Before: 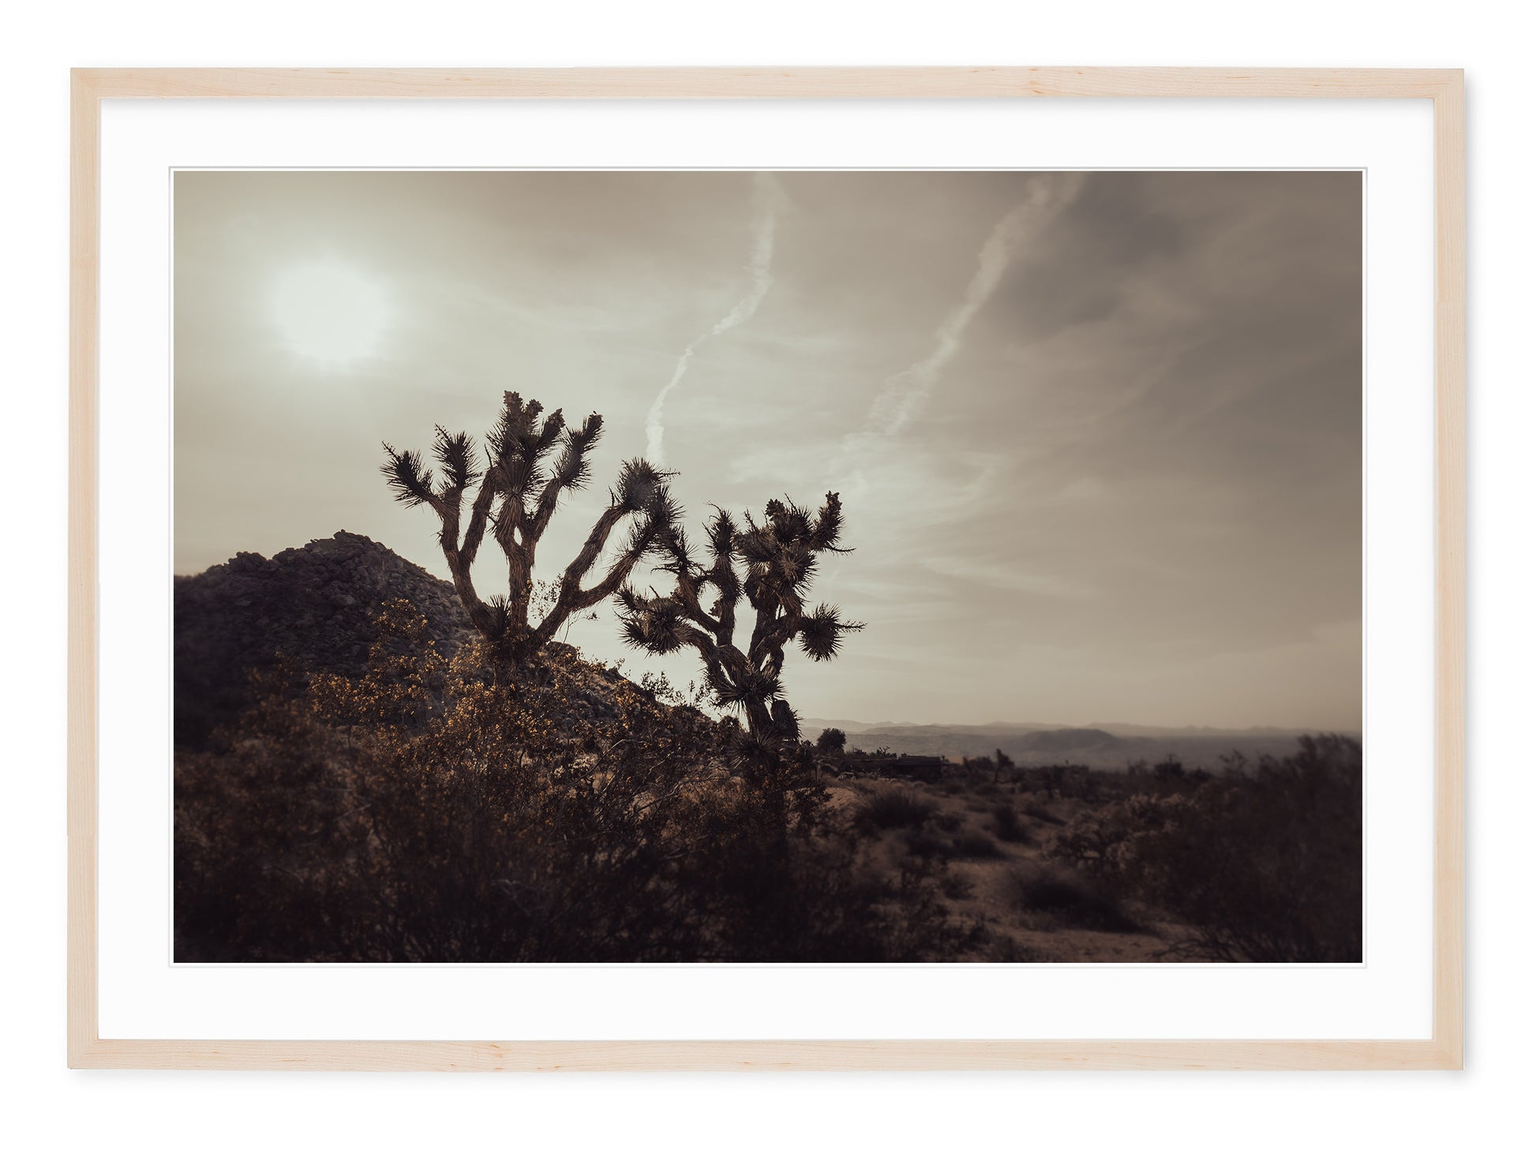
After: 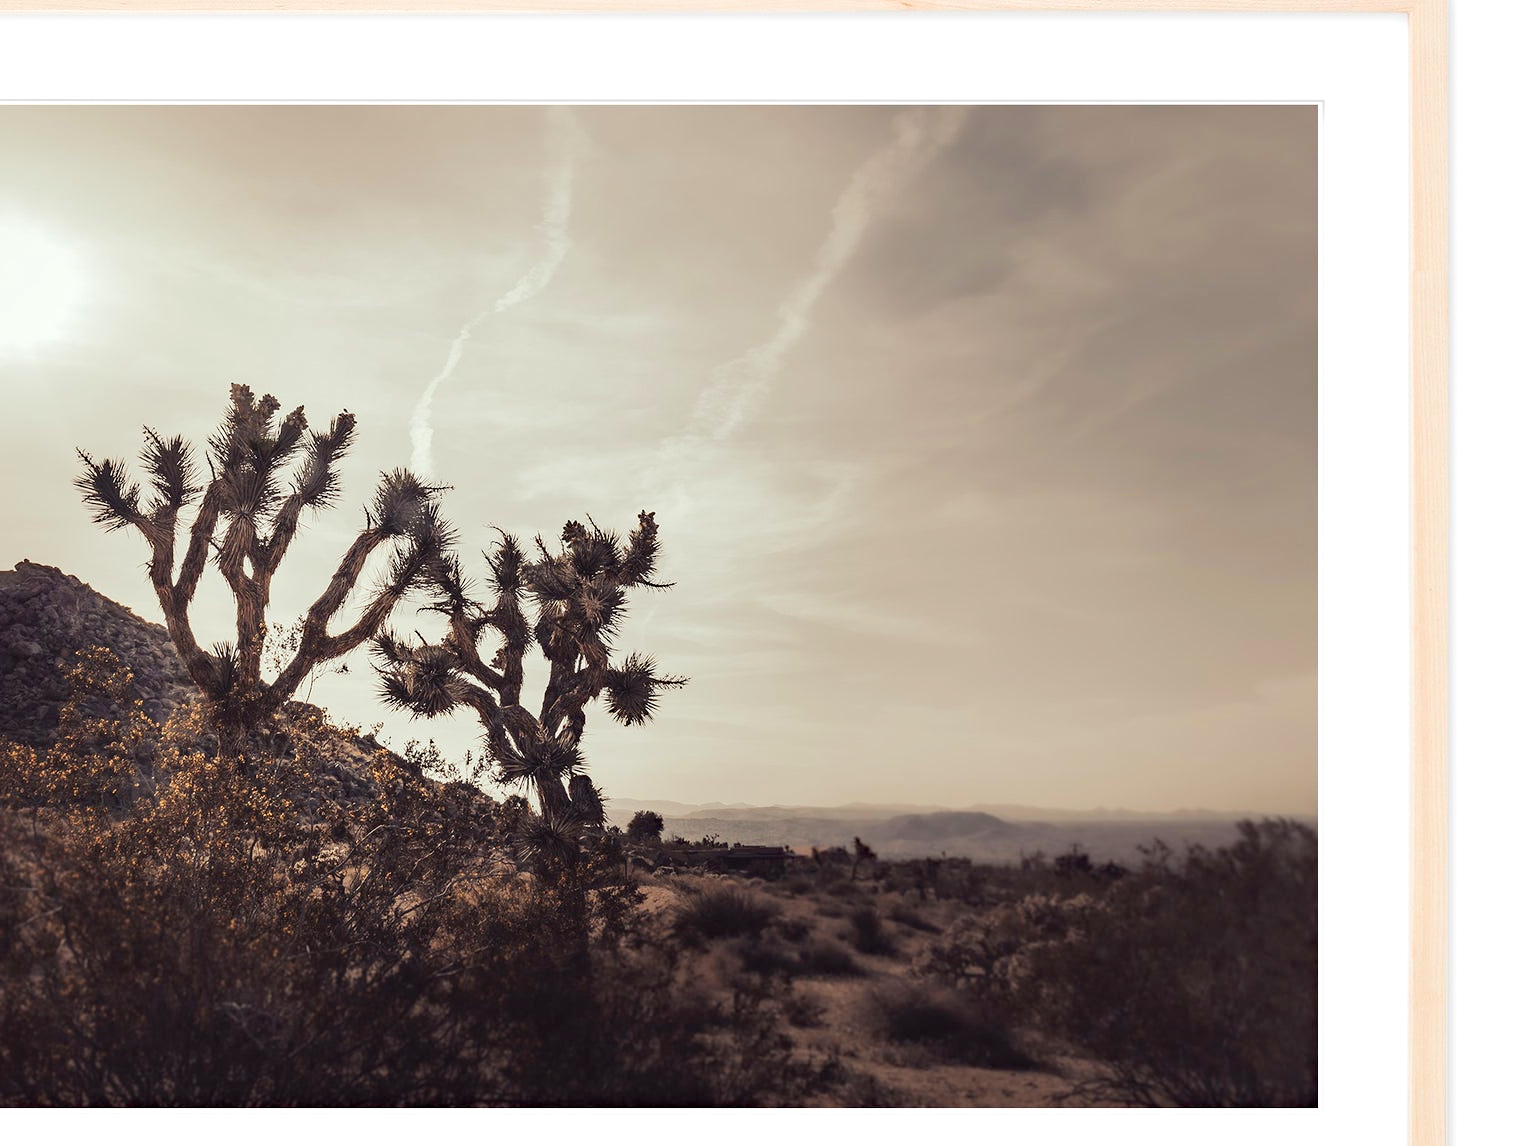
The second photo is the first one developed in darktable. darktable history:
crop and rotate: left 20.984%, top 7.724%, right 0.405%, bottom 13.523%
tone equalizer: -8 EV 0.96 EV, -7 EV 0.981 EV, -6 EV 1.04 EV, -5 EV 1.01 EV, -4 EV 1.02 EV, -3 EV 0.744 EV, -2 EV 0.484 EV, -1 EV 0.273 EV, edges refinement/feathering 500, mask exposure compensation -1.57 EV, preserve details no
haze removal: compatibility mode true, adaptive false
